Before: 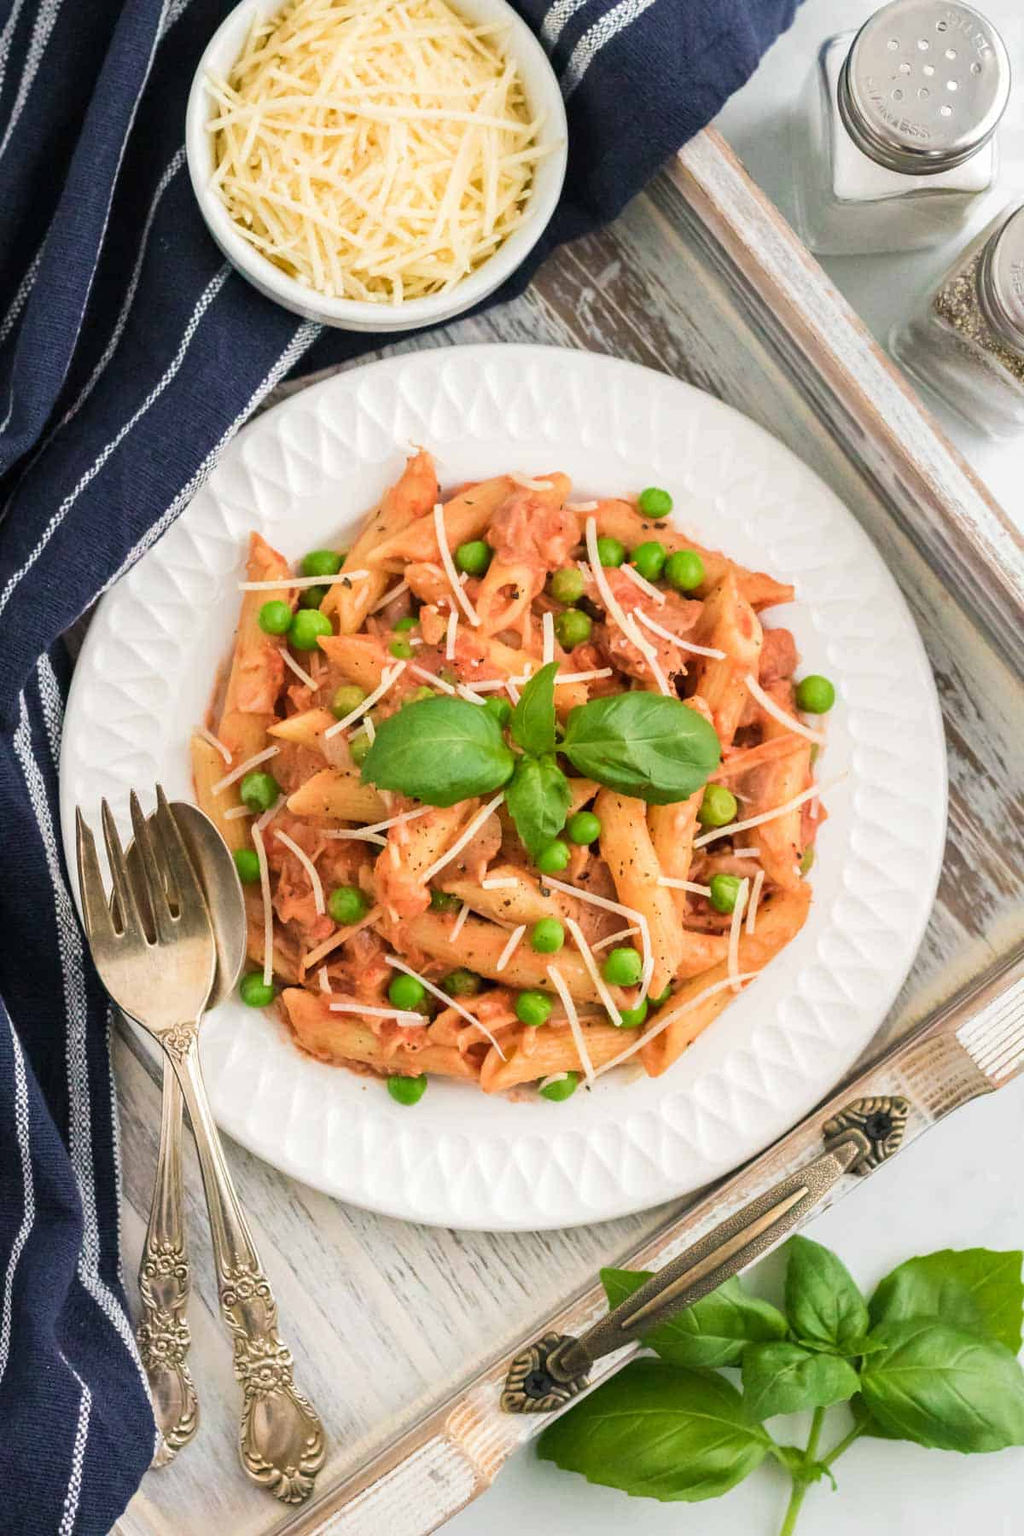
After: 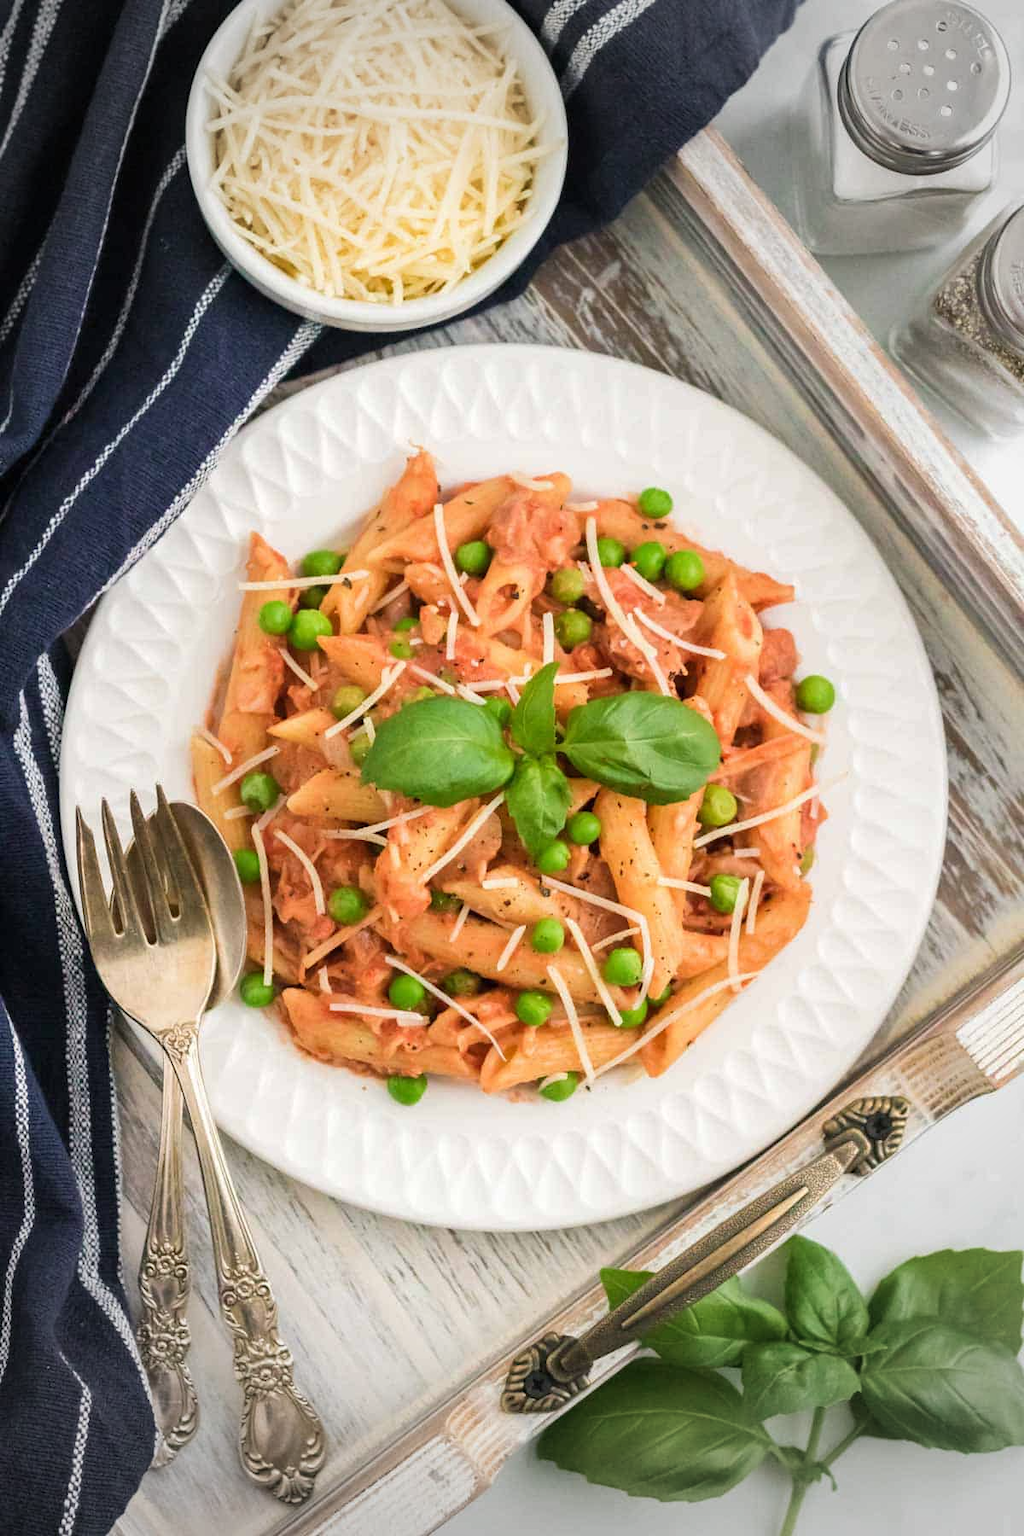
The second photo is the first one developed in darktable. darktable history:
vignetting: fall-off start 90.92%, fall-off radius 38.25%, brightness -0.279, width/height ratio 1.223, shape 1.29
